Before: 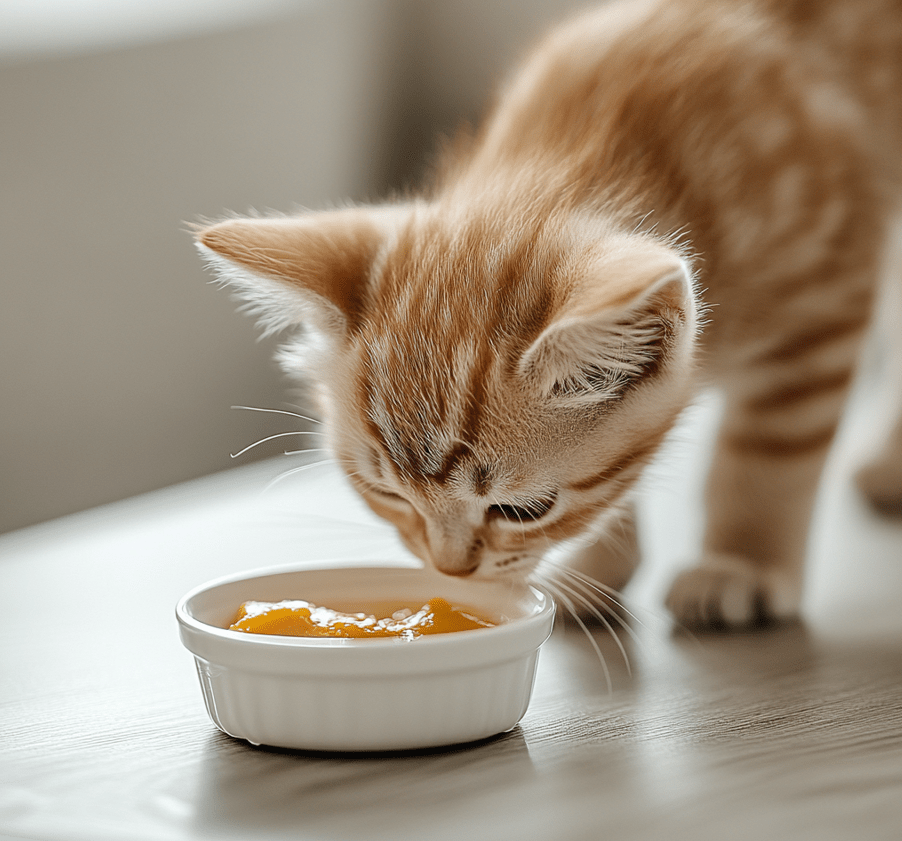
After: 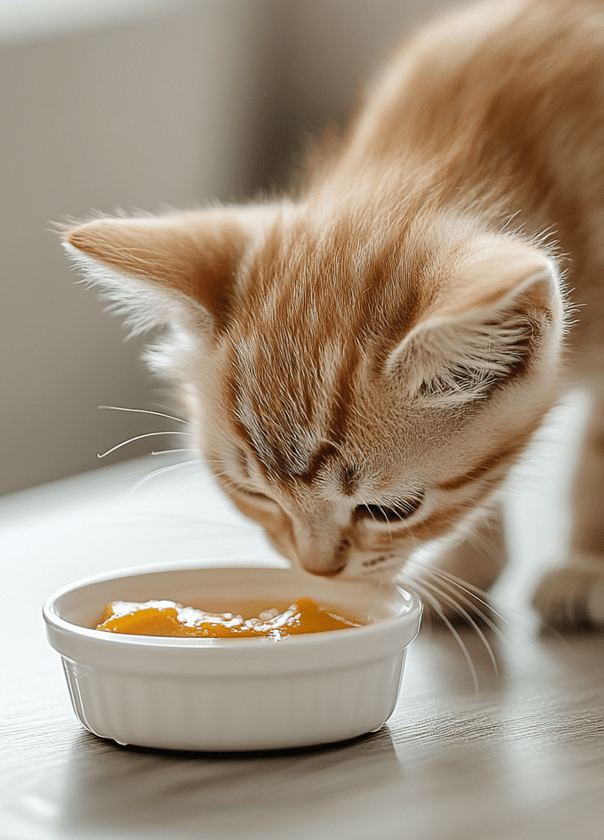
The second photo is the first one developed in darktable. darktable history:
crop and rotate: left 14.825%, right 18.167%
